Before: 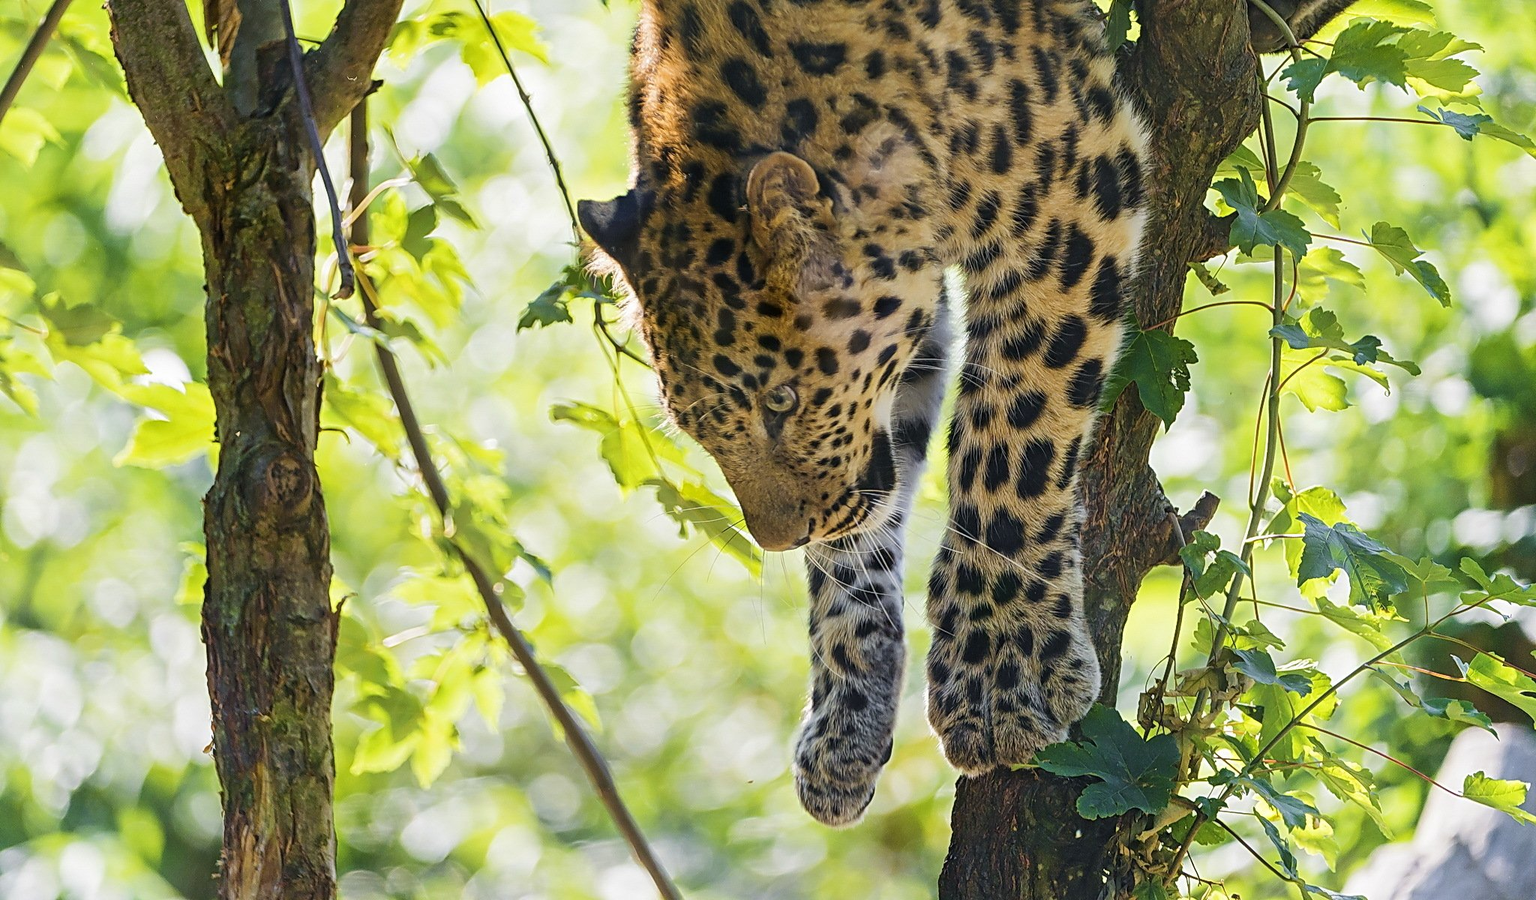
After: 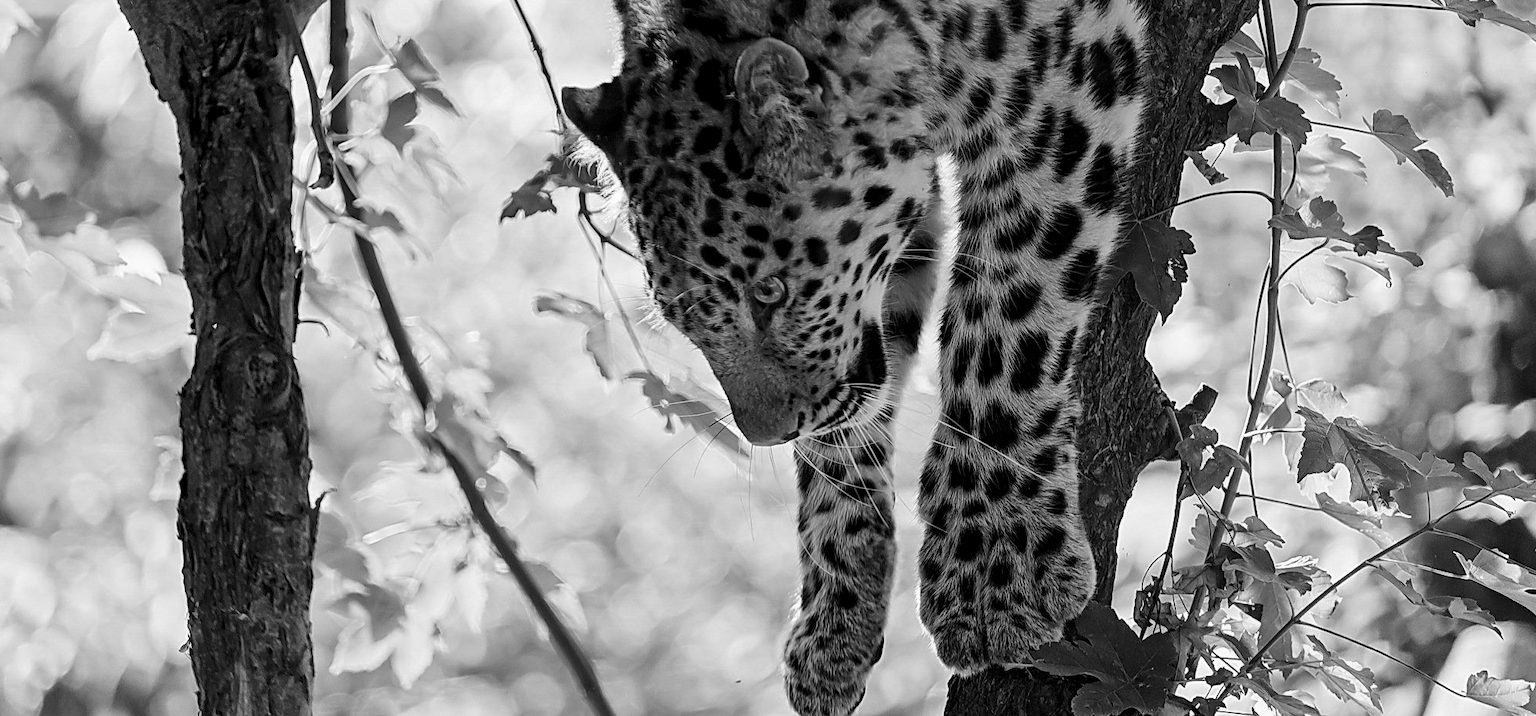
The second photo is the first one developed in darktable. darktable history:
monochrome: on, module defaults
levels: levels [0.116, 0.574, 1]
crop and rotate: left 1.814%, top 12.818%, right 0.25%, bottom 9.225%
